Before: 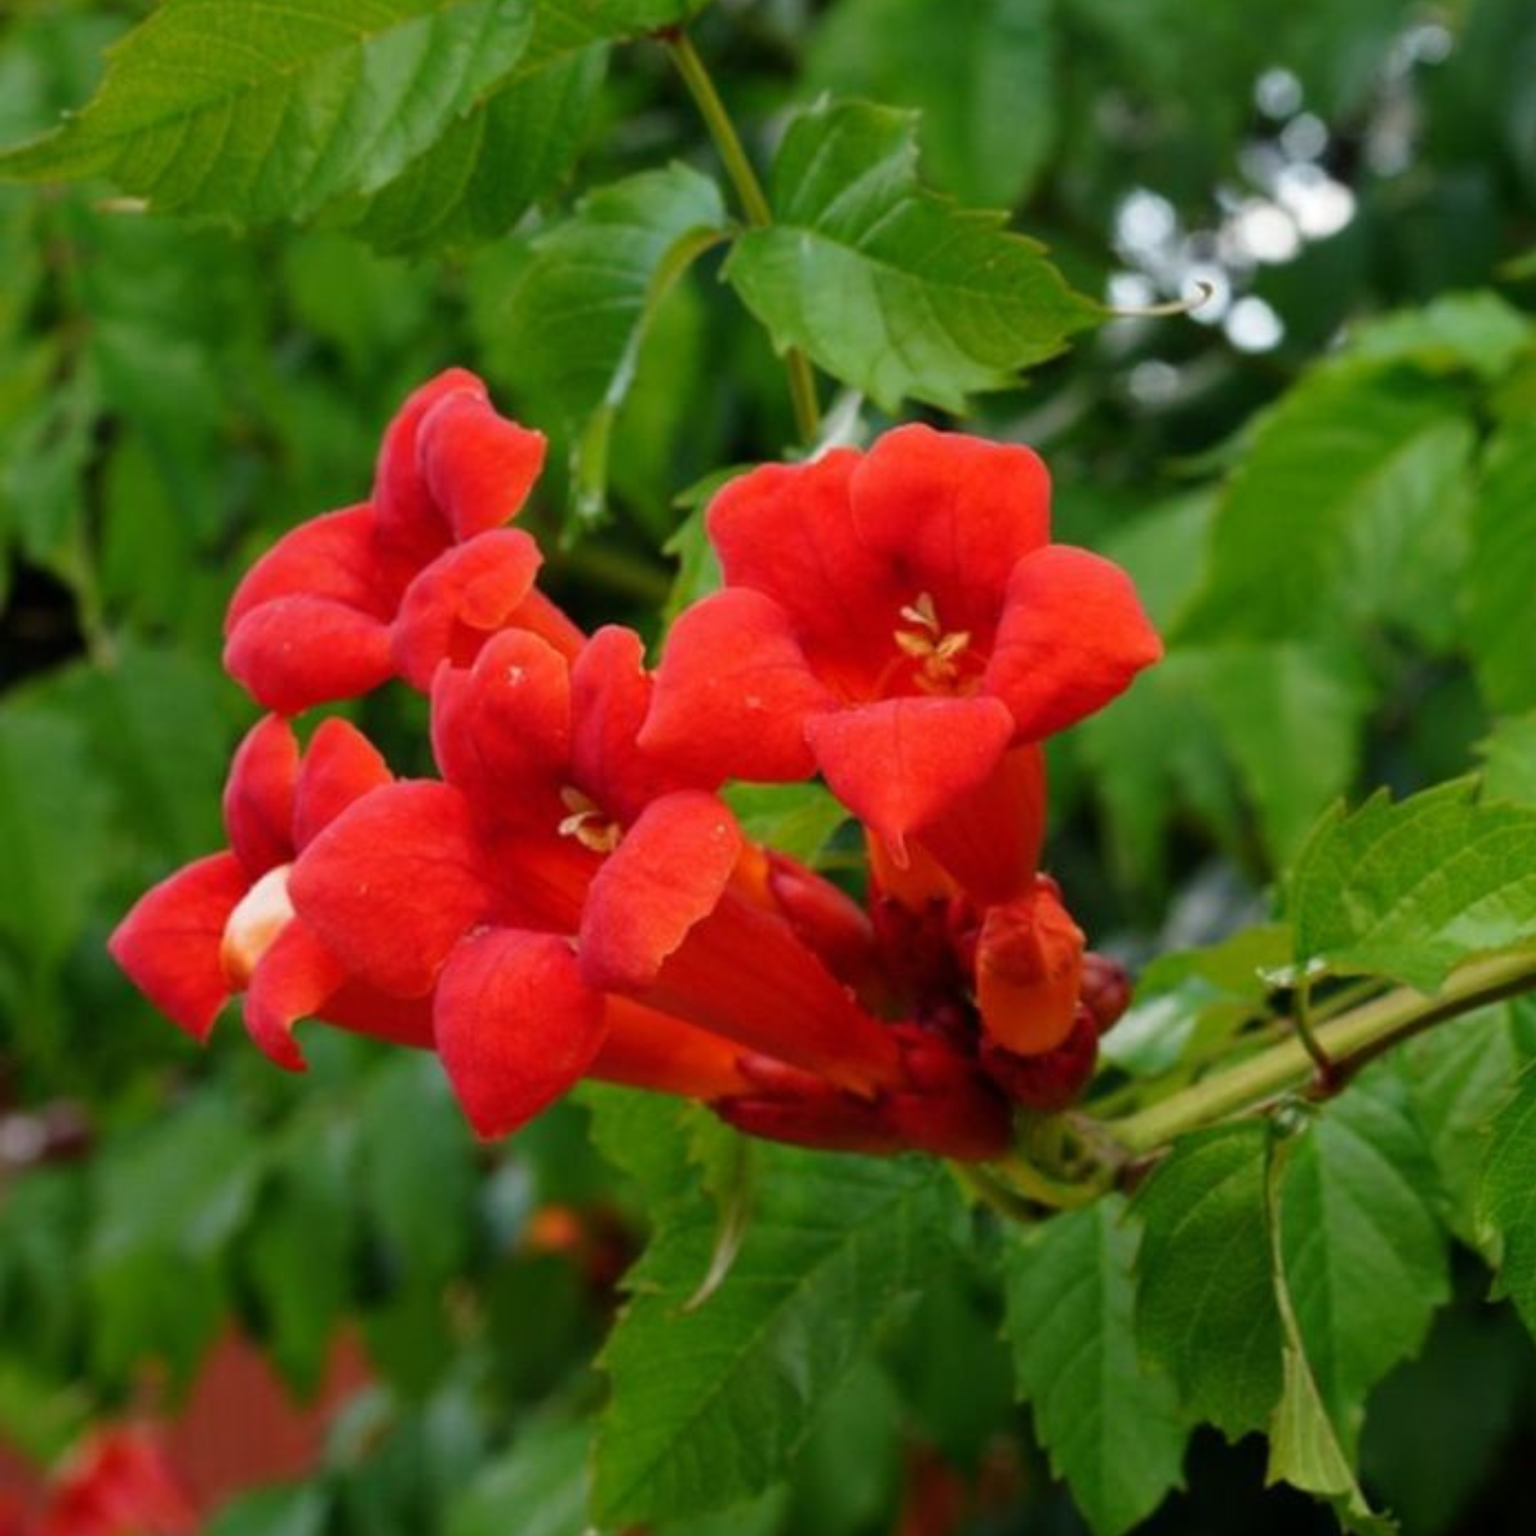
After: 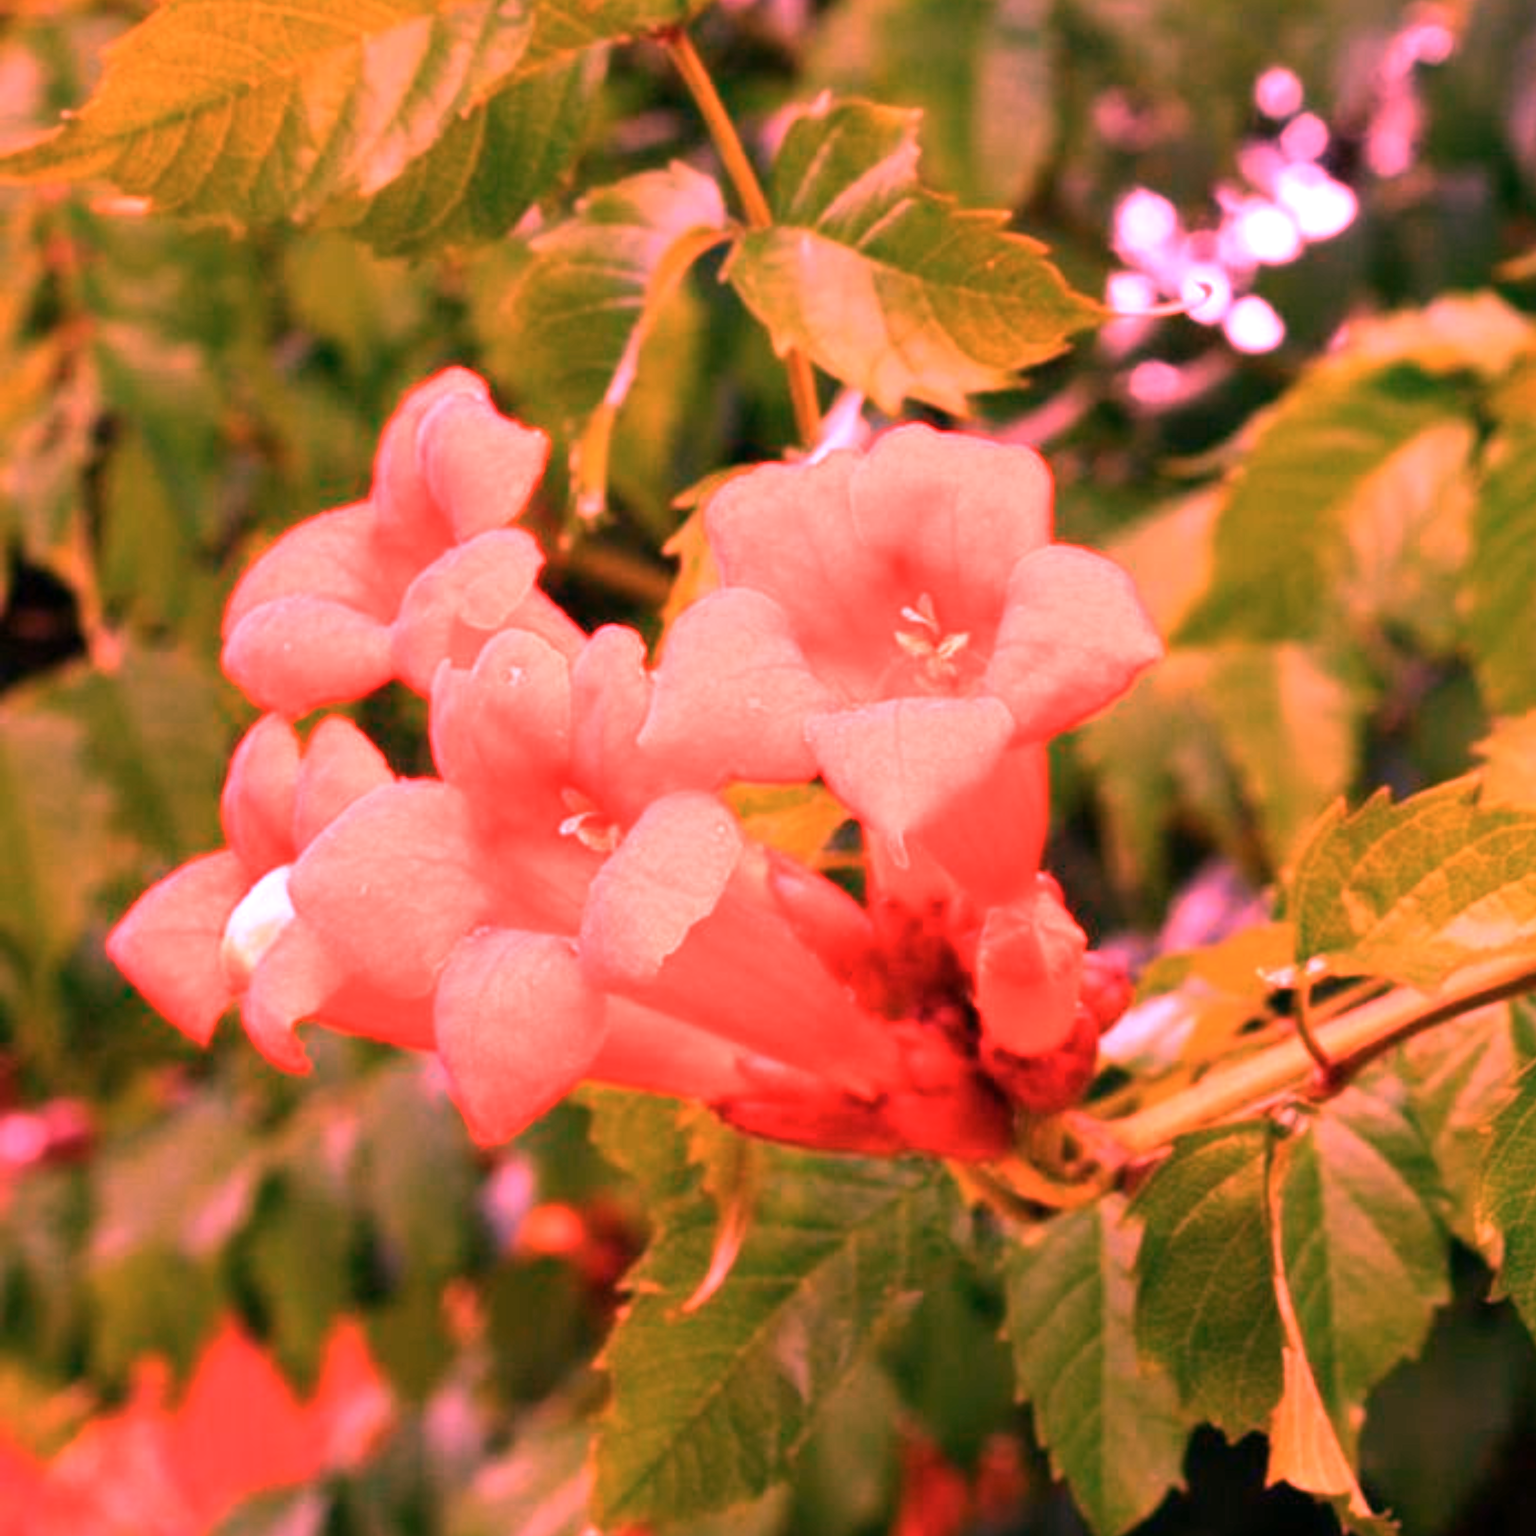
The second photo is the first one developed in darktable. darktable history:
white balance: red 2.9, blue 1.358
color calibration: illuminant F (fluorescent), F source F9 (Cool White Deluxe 4150 K) – high CRI, x 0.374, y 0.373, temperature 4158.34 K
